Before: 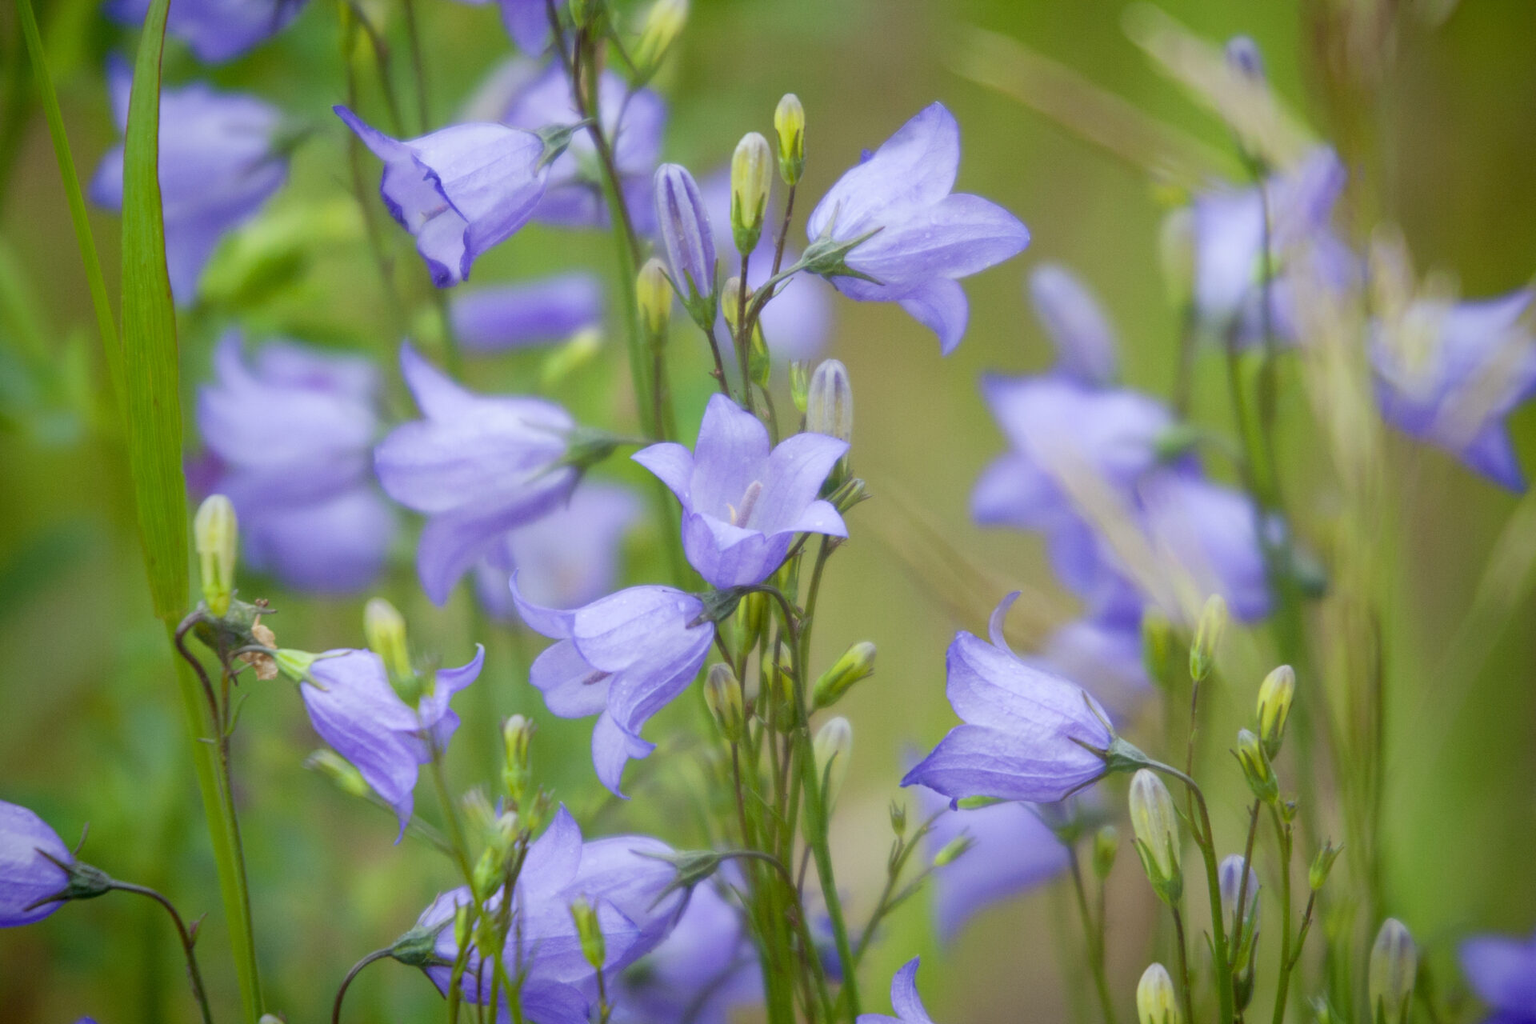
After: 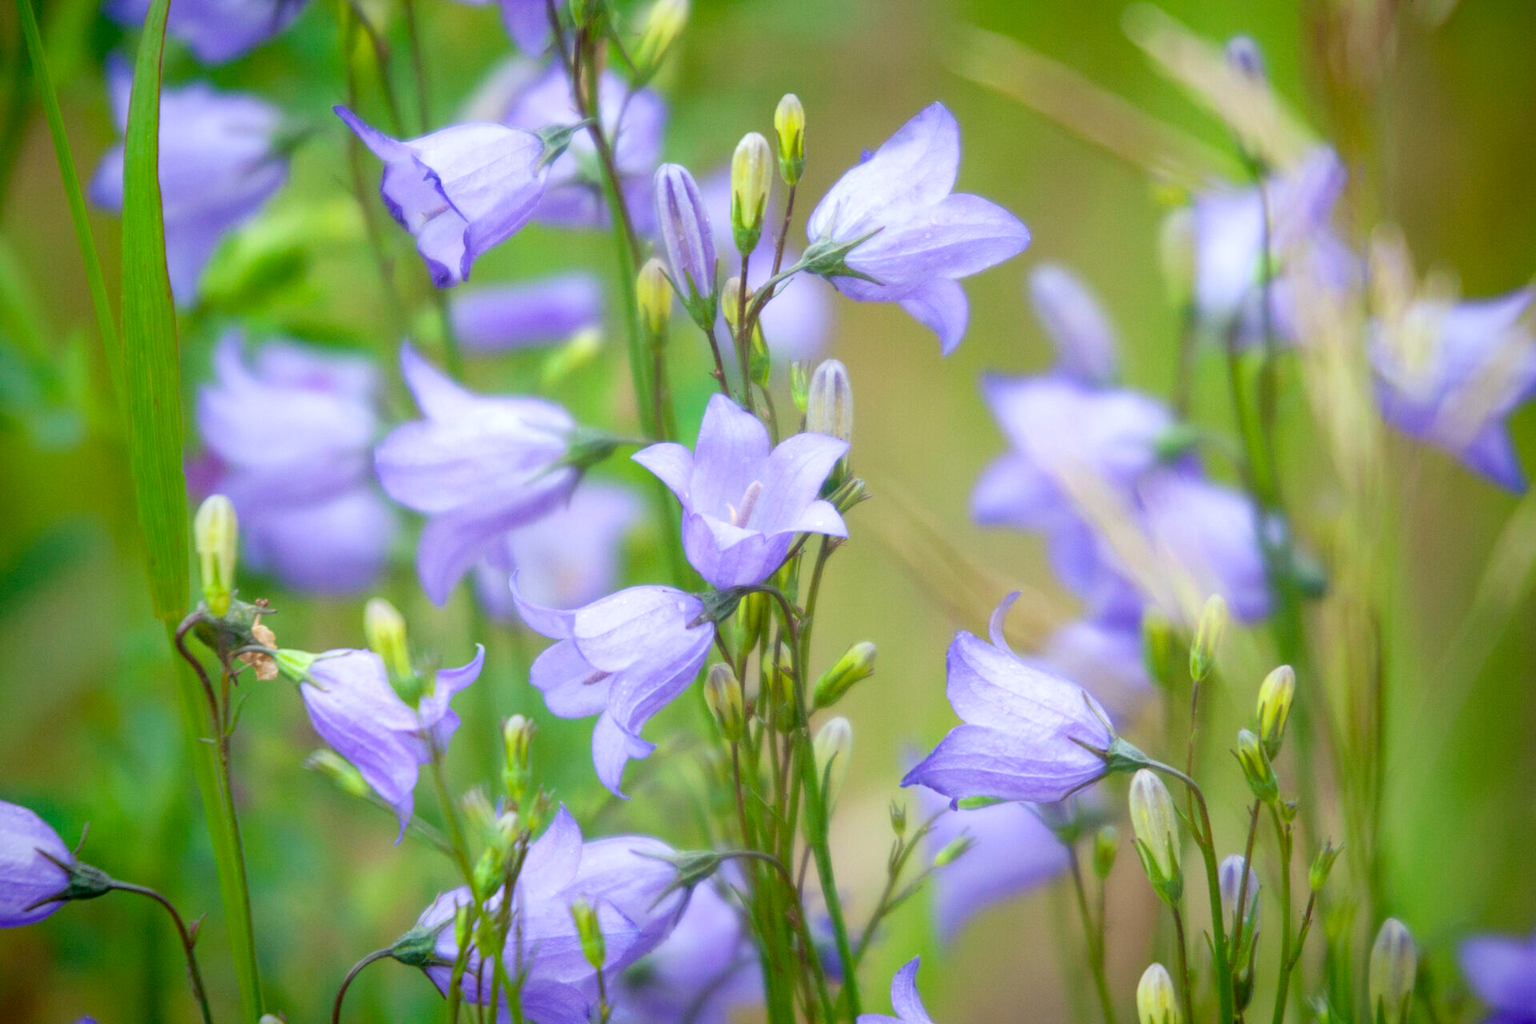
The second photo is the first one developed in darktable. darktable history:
tone equalizer: -8 EV -0.429 EV, -7 EV -0.416 EV, -6 EV -0.323 EV, -5 EV -0.24 EV, -3 EV 0.201 EV, -2 EV 0.304 EV, -1 EV 0.383 EV, +0 EV 0.413 EV
